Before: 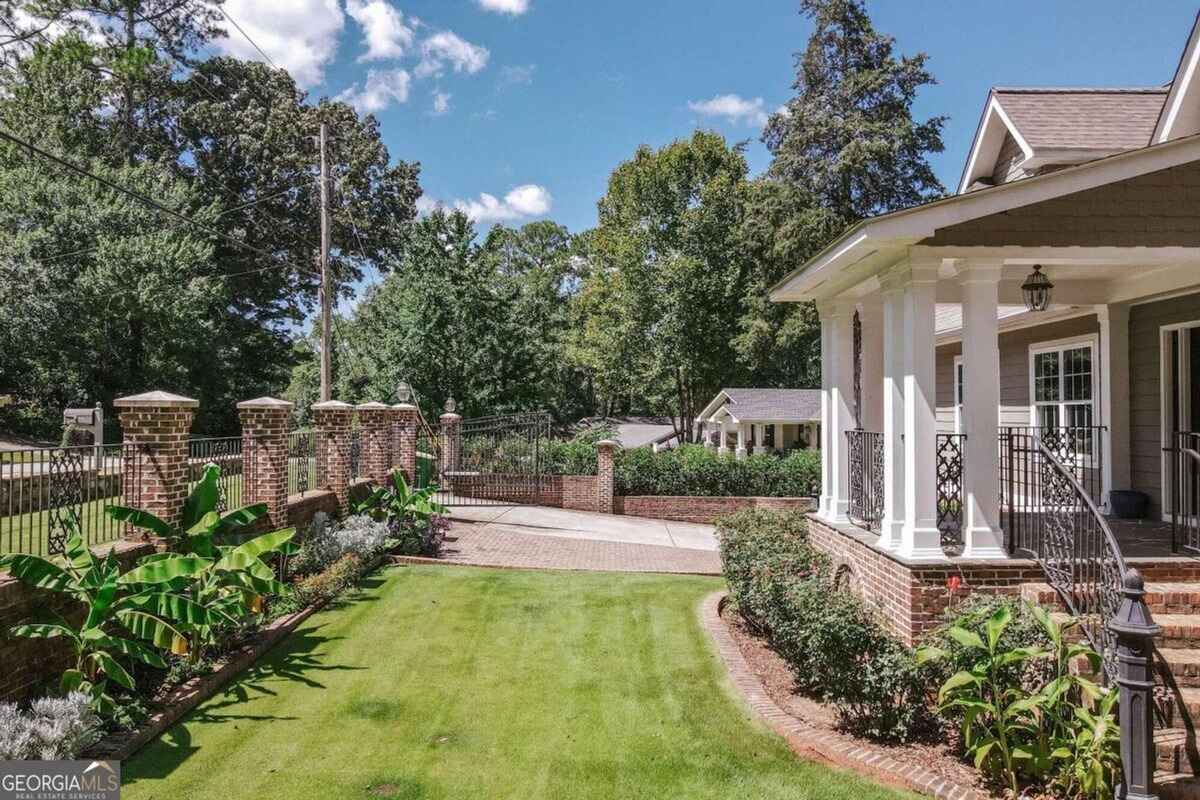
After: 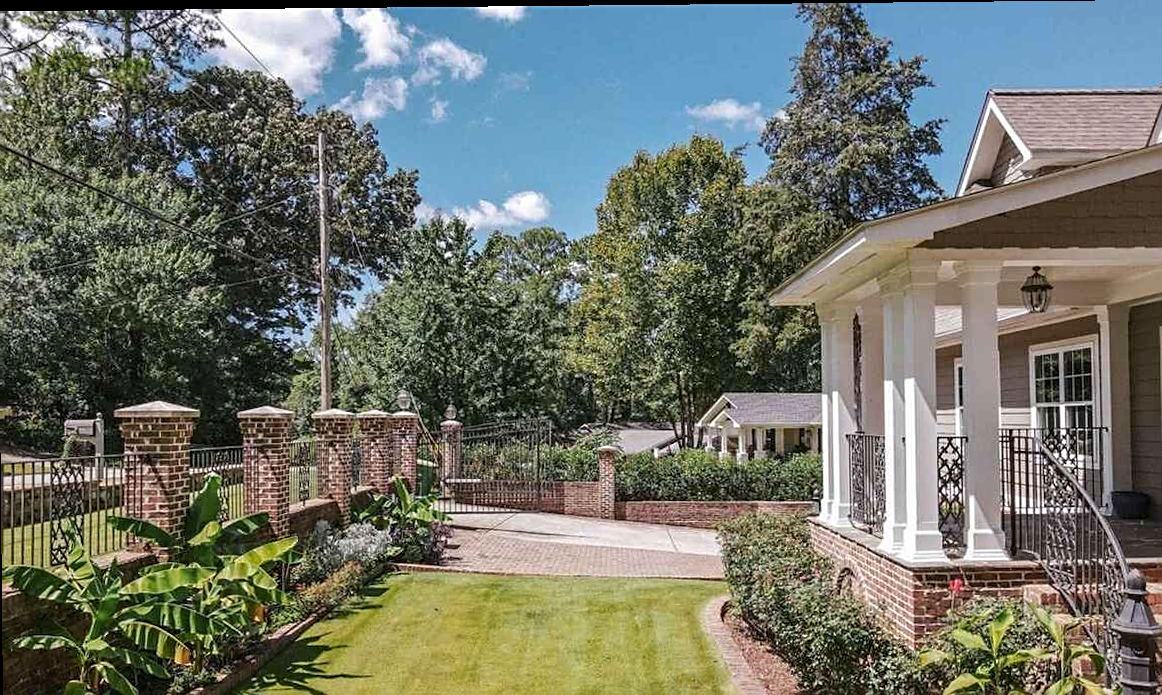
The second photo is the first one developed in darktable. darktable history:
crop and rotate: angle 0.566°, left 0.278%, right 3.448%, bottom 14.346%
color zones: curves: ch1 [(0.309, 0.524) (0.41, 0.329) (0.508, 0.509)]; ch2 [(0.25, 0.457) (0.75, 0.5)]
sharpen: on, module defaults
